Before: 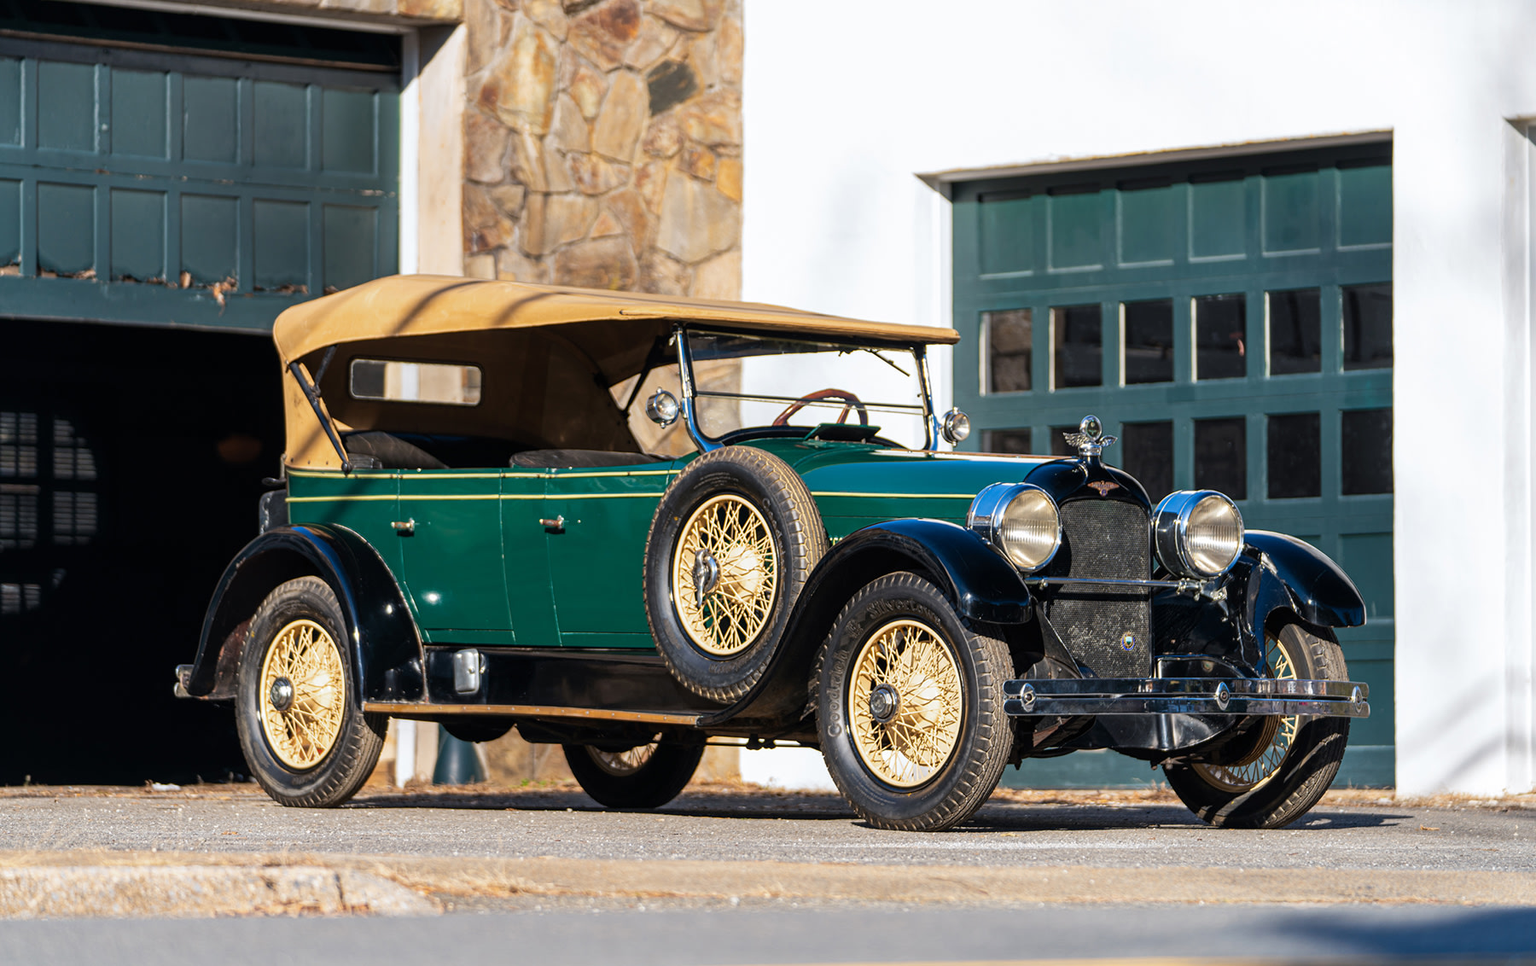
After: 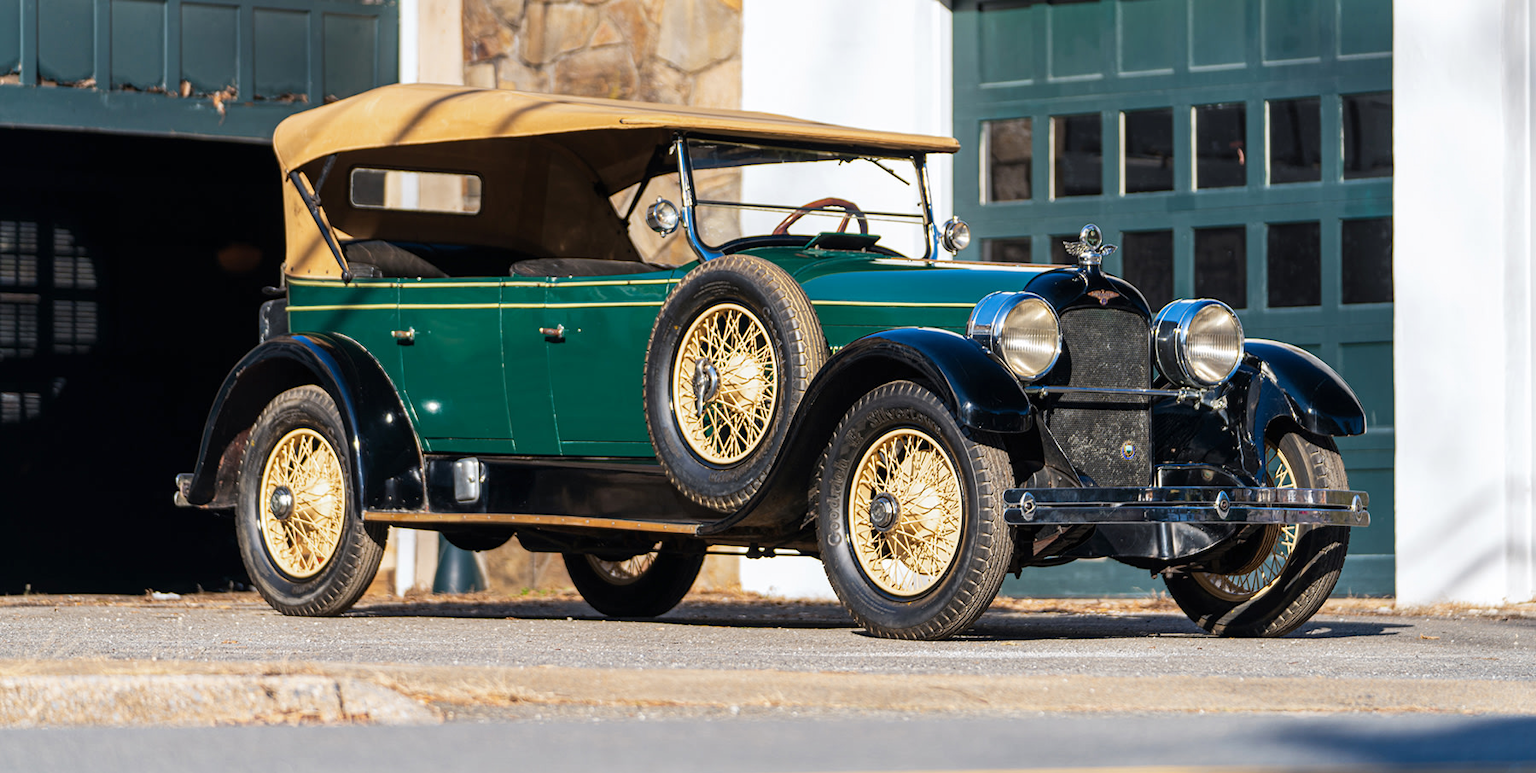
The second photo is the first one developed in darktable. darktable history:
base curve: curves: ch0 [(0, 0) (0.472, 0.508) (1, 1)], preserve colors none
crop and rotate: top 19.867%
